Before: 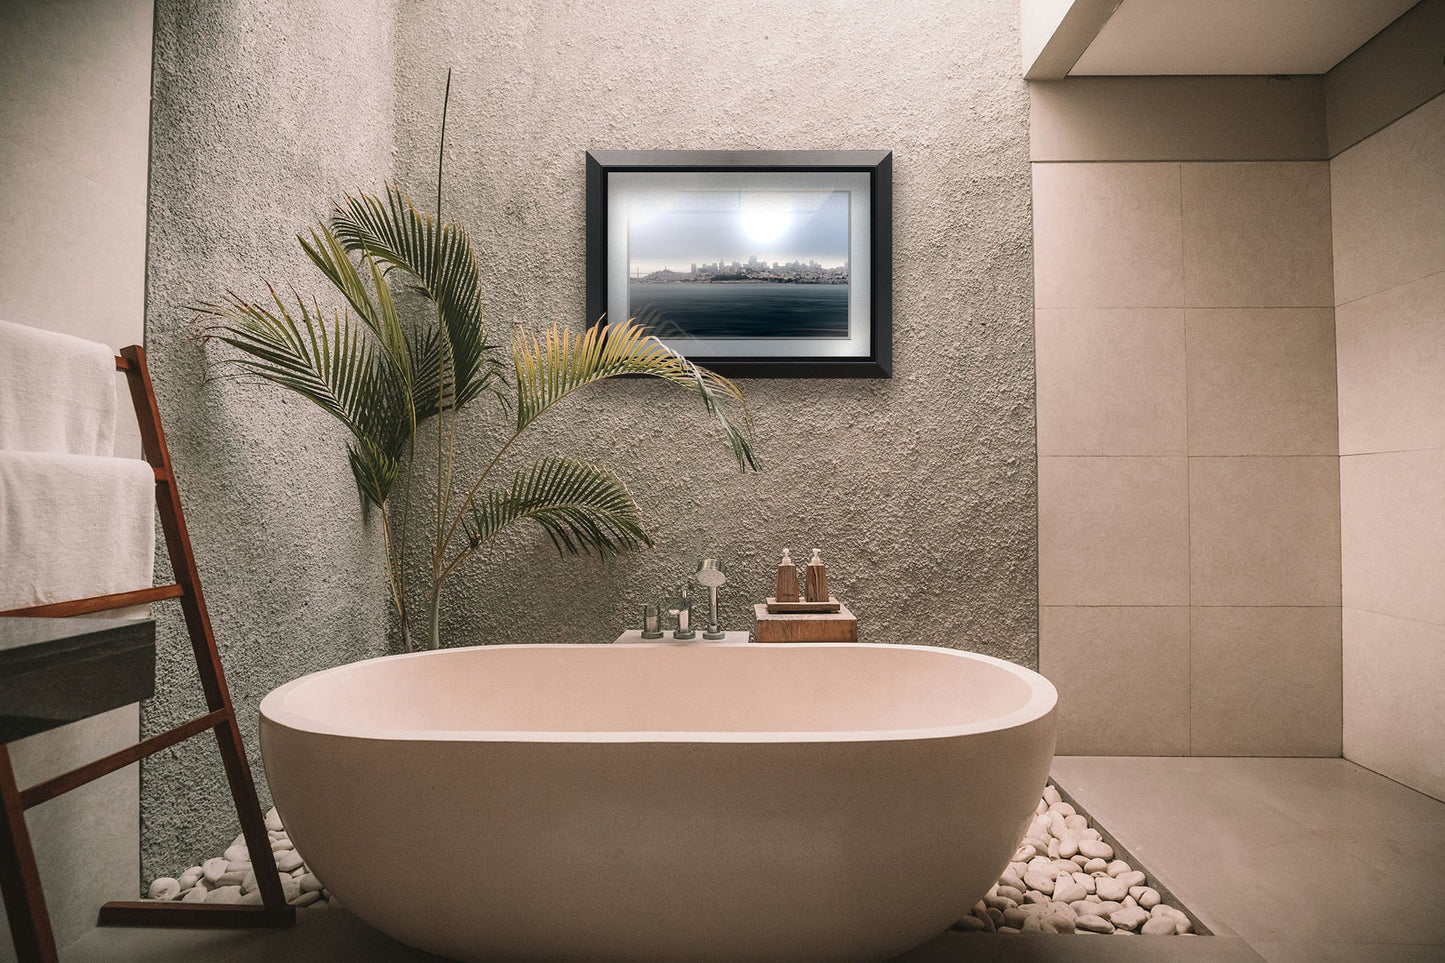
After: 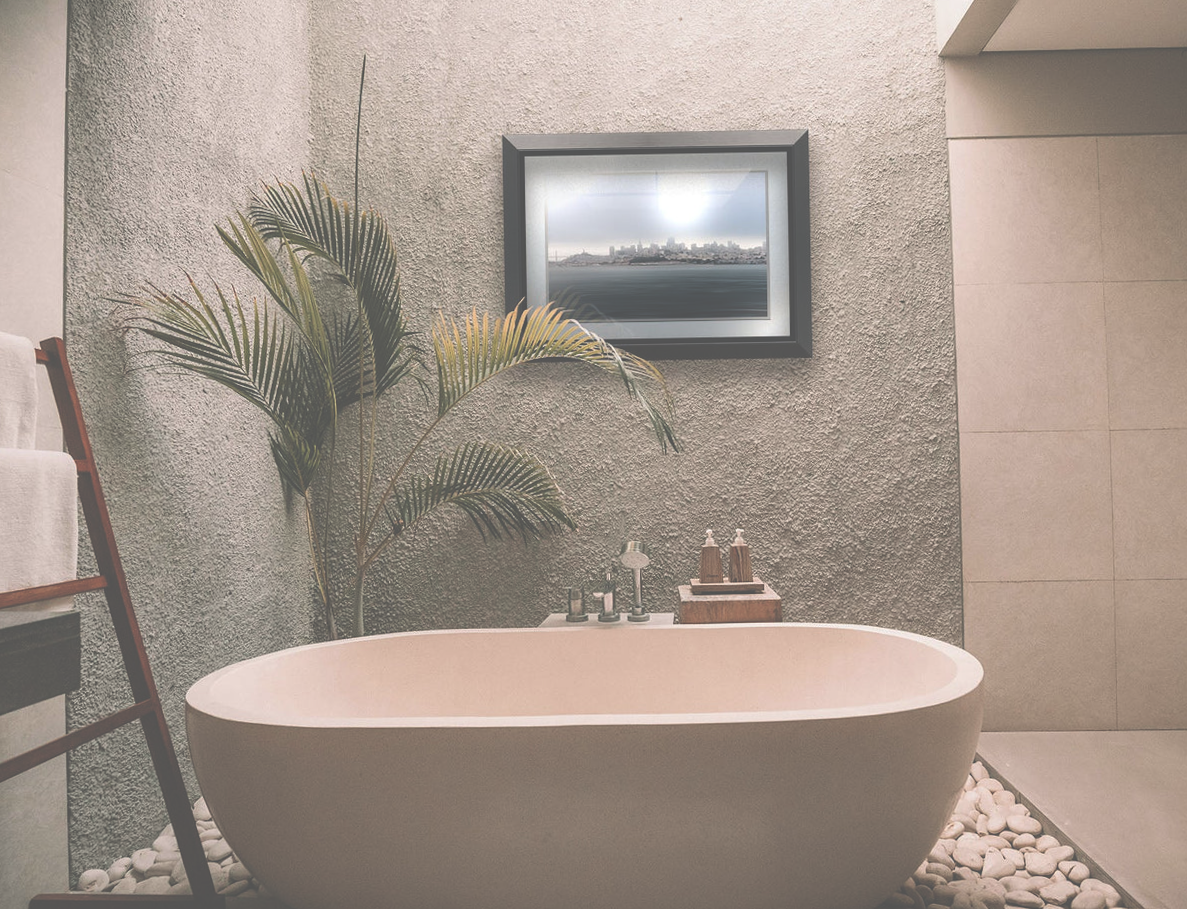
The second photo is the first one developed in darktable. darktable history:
exposure: black level correction -0.087, compensate highlight preservation false
crop and rotate: angle 1°, left 4.281%, top 0.642%, right 11.383%, bottom 2.486%
